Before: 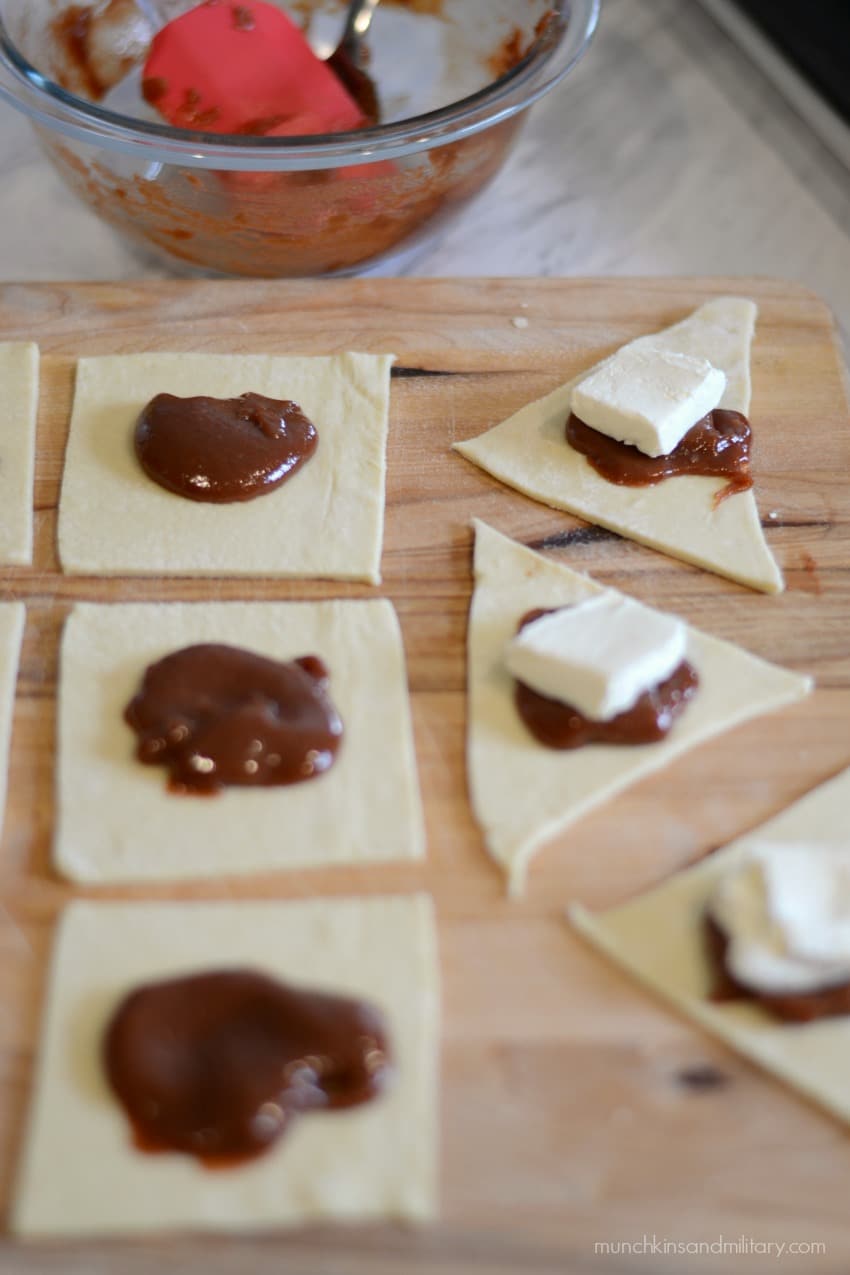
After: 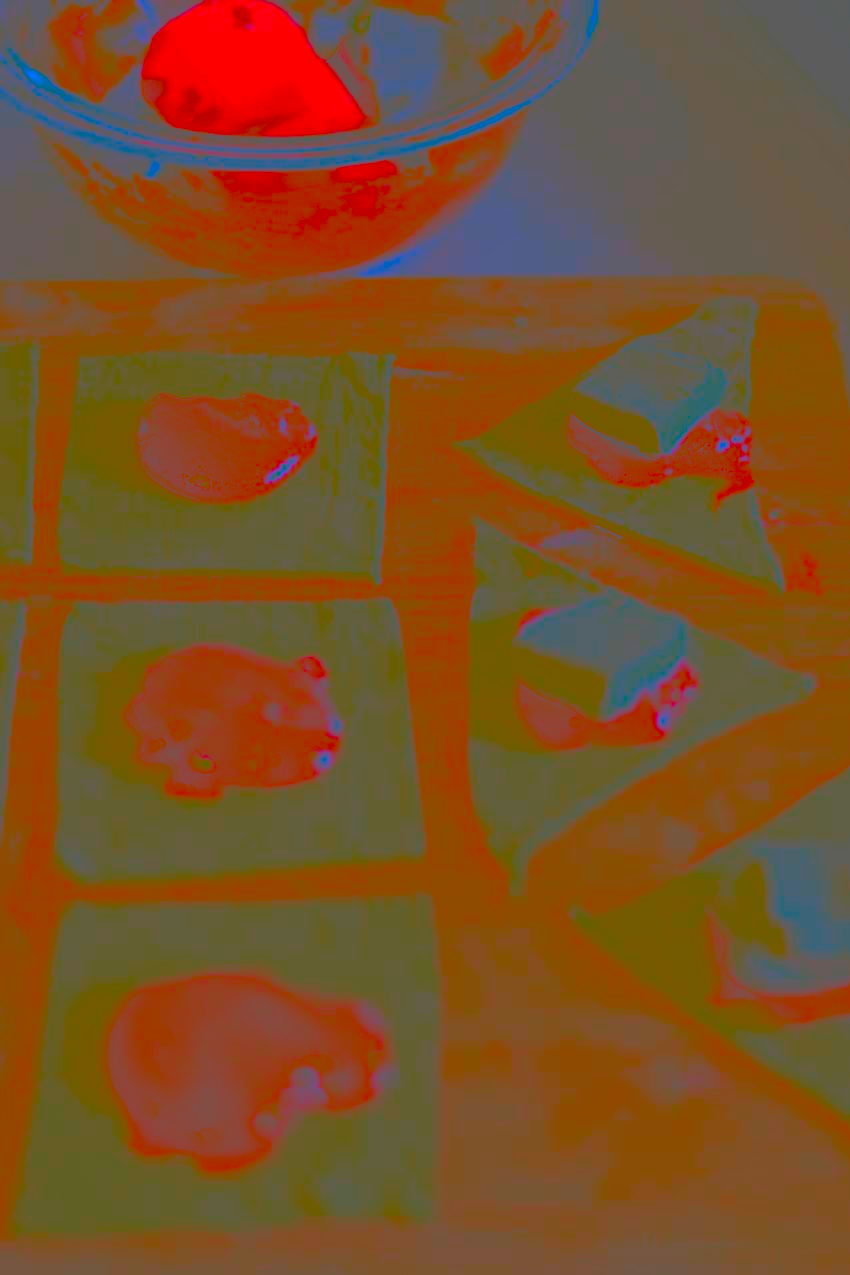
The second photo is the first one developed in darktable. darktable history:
contrast brightness saturation: contrast -0.99, brightness -0.17, saturation 0.75
sharpen: on, module defaults
color balance rgb: linear chroma grading › global chroma 9%, perceptual saturation grading › global saturation 36%, perceptual saturation grading › shadows 35%, perceptual brilliance grading › global brilliance 15%, perceptual brilliance grading › shadows -35%, global vibrance 15%
